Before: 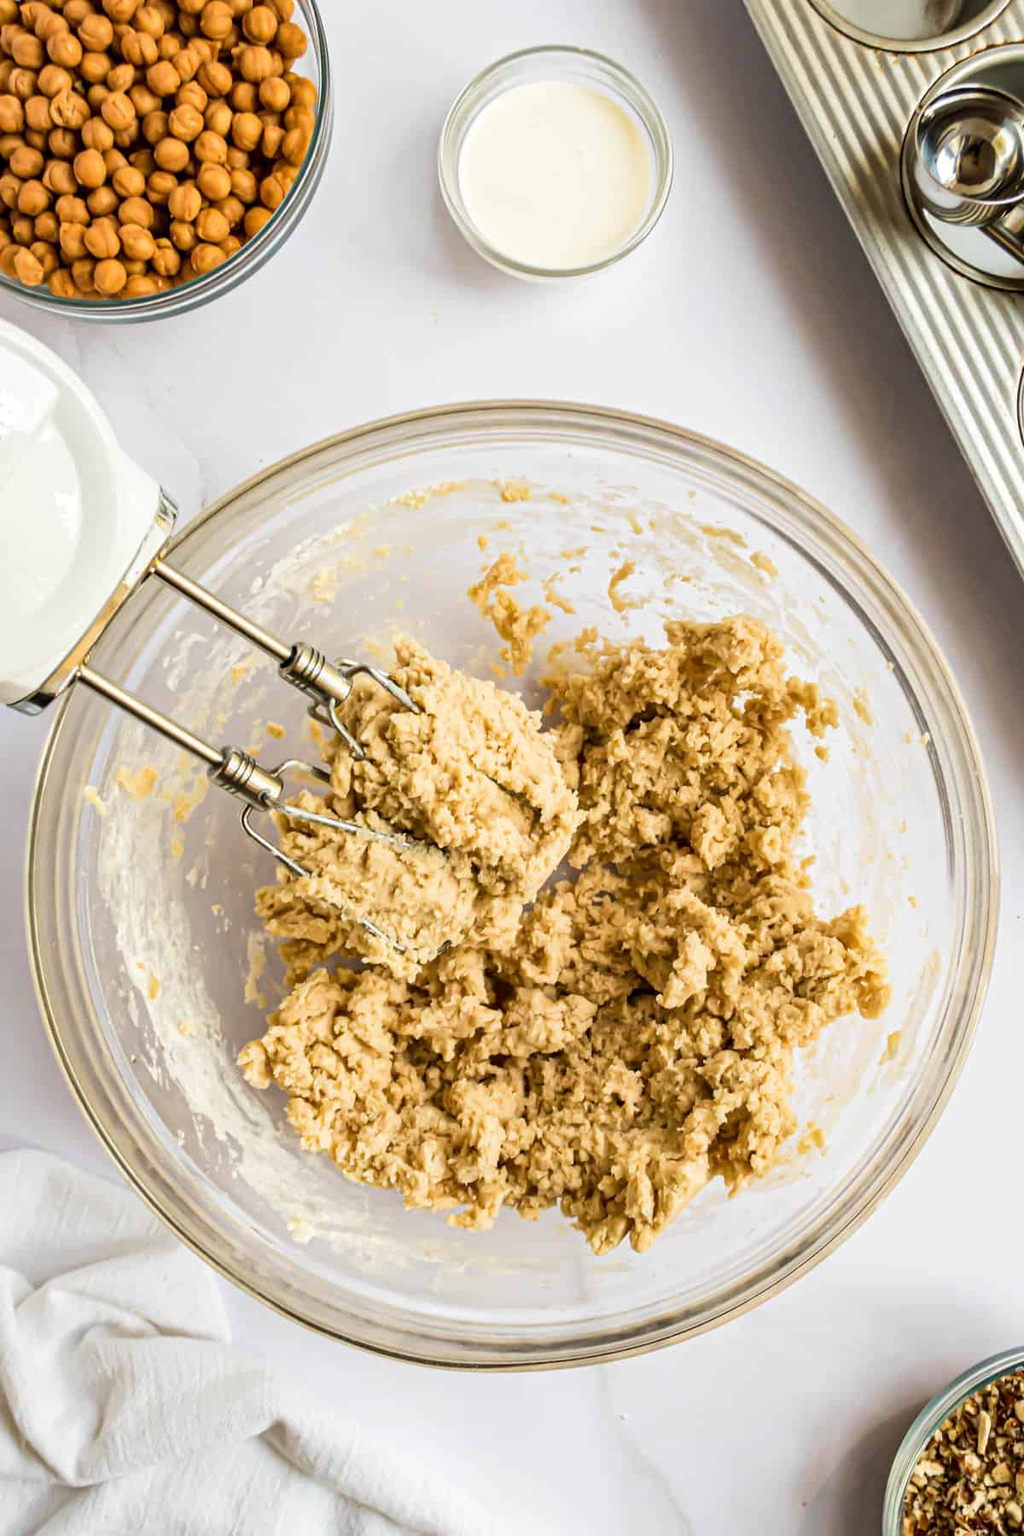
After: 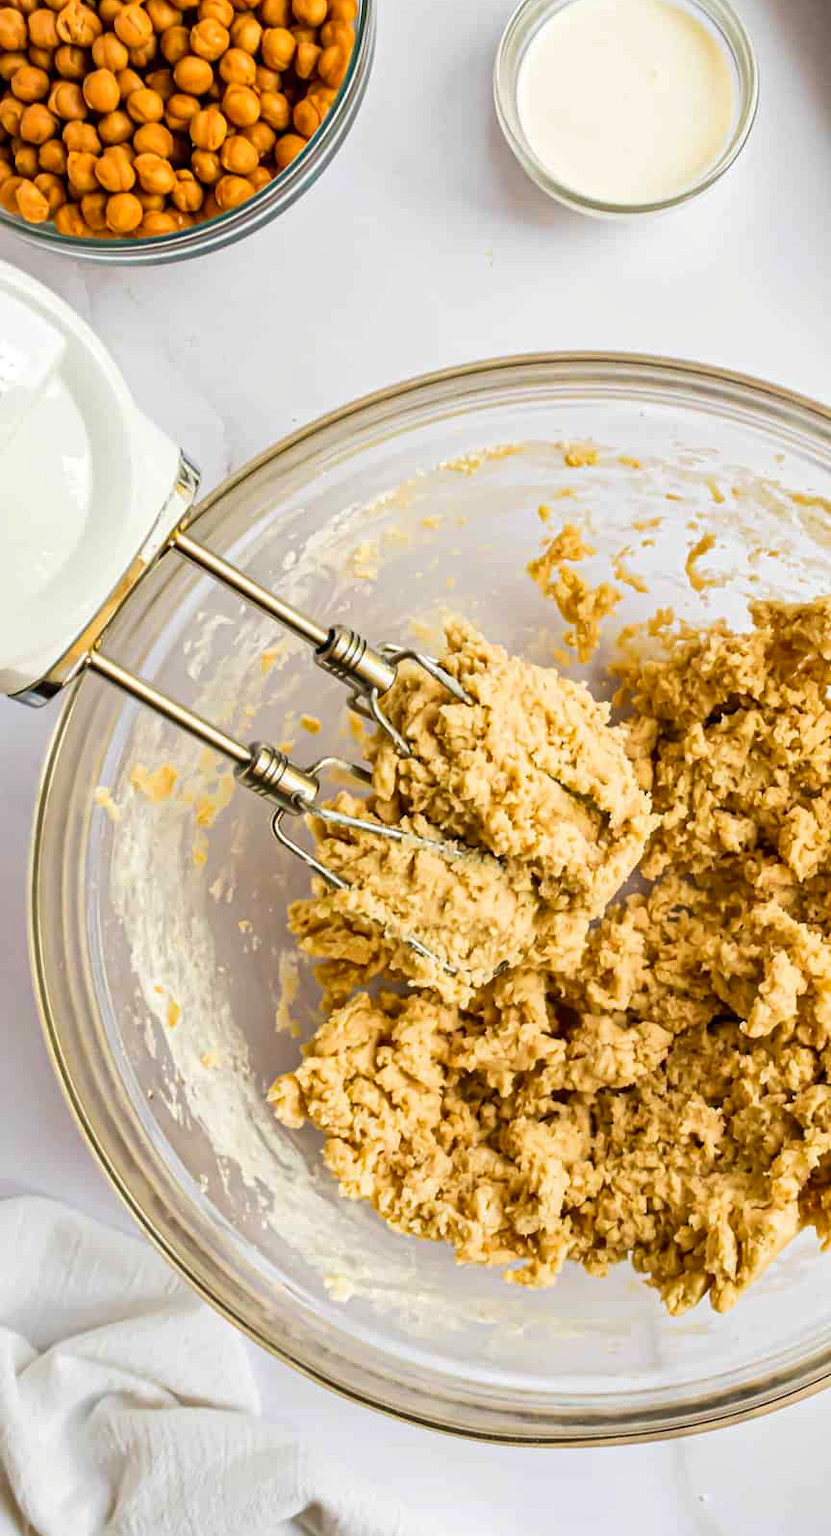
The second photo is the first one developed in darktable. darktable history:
color correction: highlights b* 0.053, saturation 1.32
crop: top 5.77%, right 27.873%, bottom 5.503%
contrast brightness saturation: saturation -0.063
shadows and highlights: shadows 29.27, highlights -28.94, low approximation 0.01, soften with gaussian
